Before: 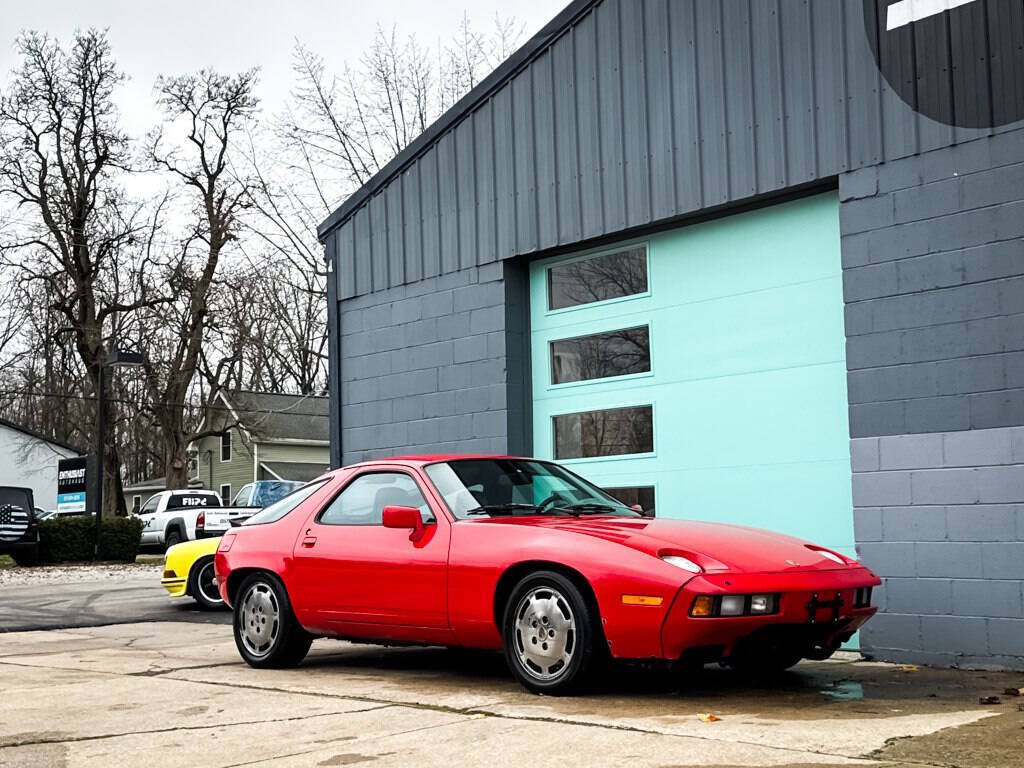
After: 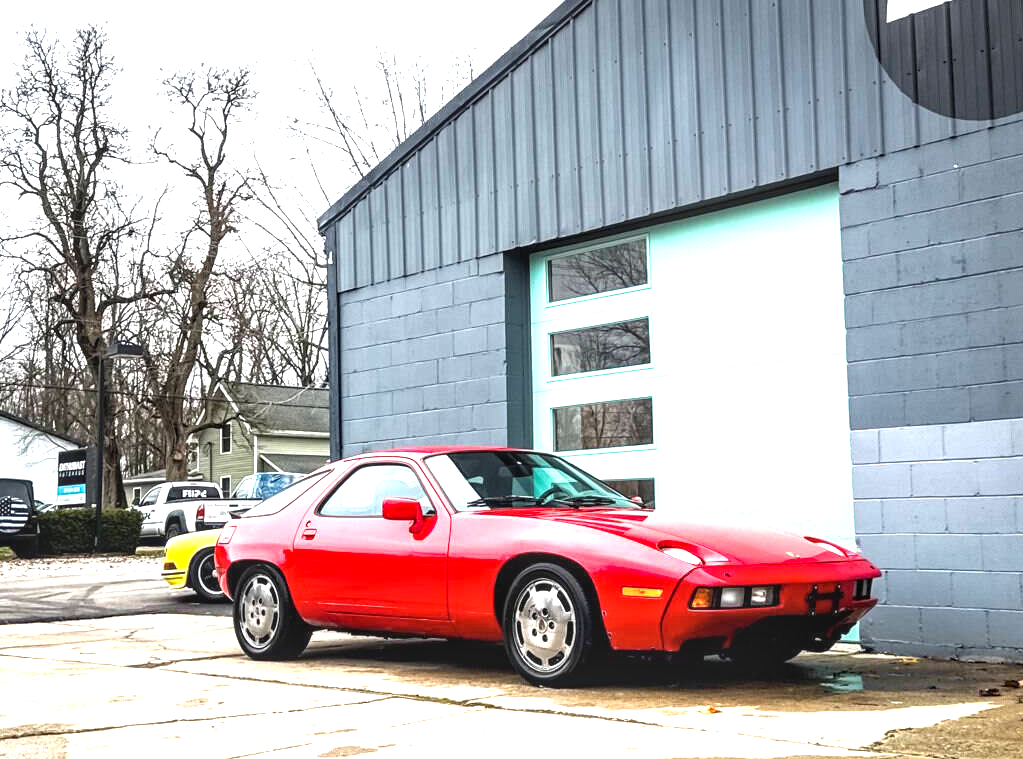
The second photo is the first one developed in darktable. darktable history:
contrast brightness saturation: contrast 0.031, brightness -0.033
crop: top 1.136%, right 0.093%
exposure: exposure 1.154 EV, compensate highlight preservation false
local contrast: on, module defaults
